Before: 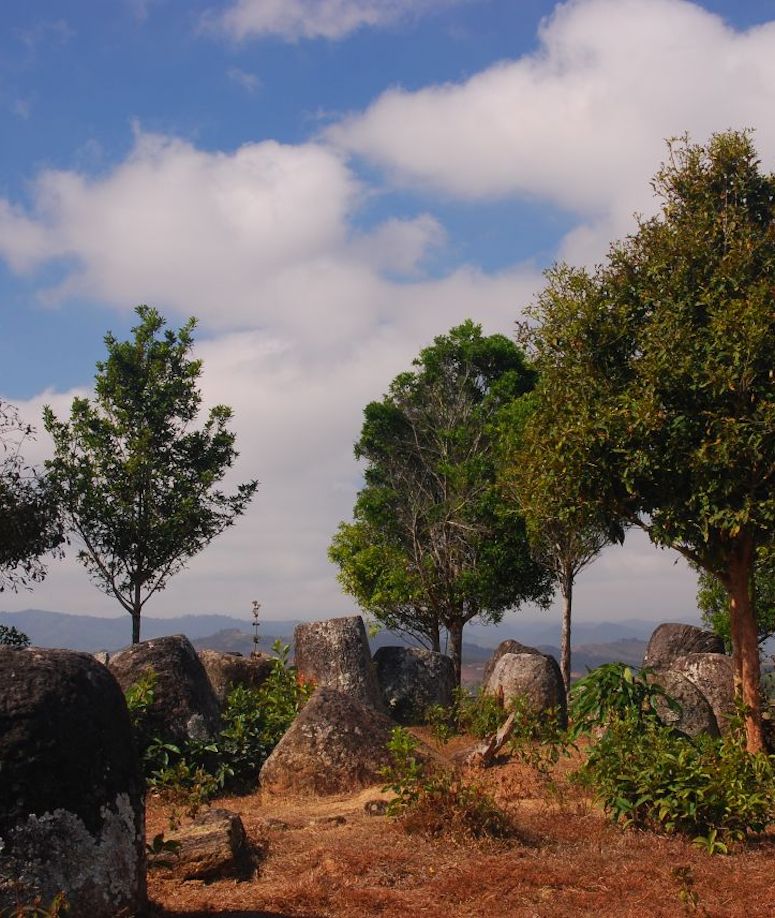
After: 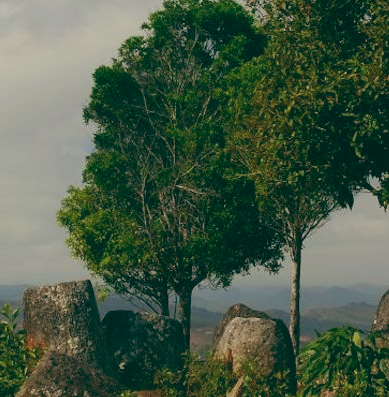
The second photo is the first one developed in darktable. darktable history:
crop: left 35.03%, top 36.625%, right 14.663%, bottom 20.057%
white balance: red 0.988, blue 1.017
color balance: lift [1.005, 0.99, 1.007, 1.01], gamma [1, 1.034, 1.032, 0.966], gain [0.873, 1.055, 1.067, 0.933]
